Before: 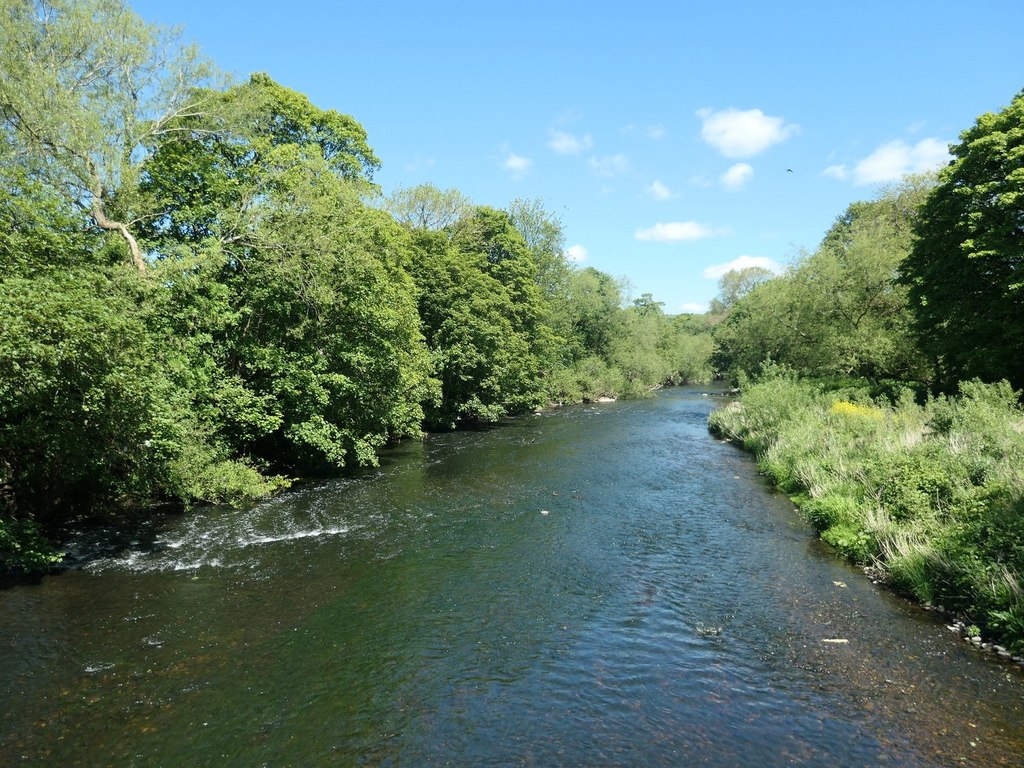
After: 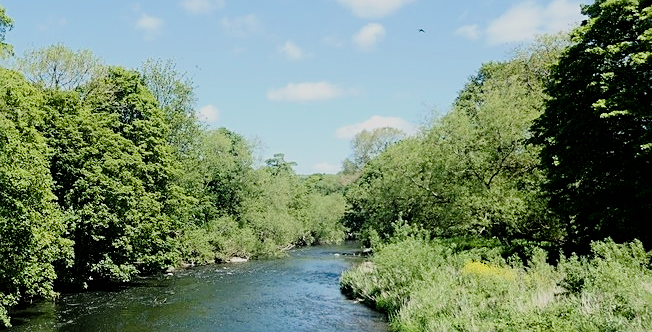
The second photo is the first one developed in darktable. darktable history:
sharpen: on, module defaults
crop: left 36.005%, top 18.293%, right 0.31%, bottom 38.444%
filmic rgb: black relative exposure -5 EV, hardness 2.88, contrast 1.3
color balance rgb: shadows lift › chroma 1%, shadows lift › hue 113°, highlights gain › chroma 0.2%, highlights gain › hue 333°, perceptual saturation grading › global saturation 20%, perceptual saturation grading › highlights -25%, perceptual saturation grading › shadows 25%, contrast -10%
